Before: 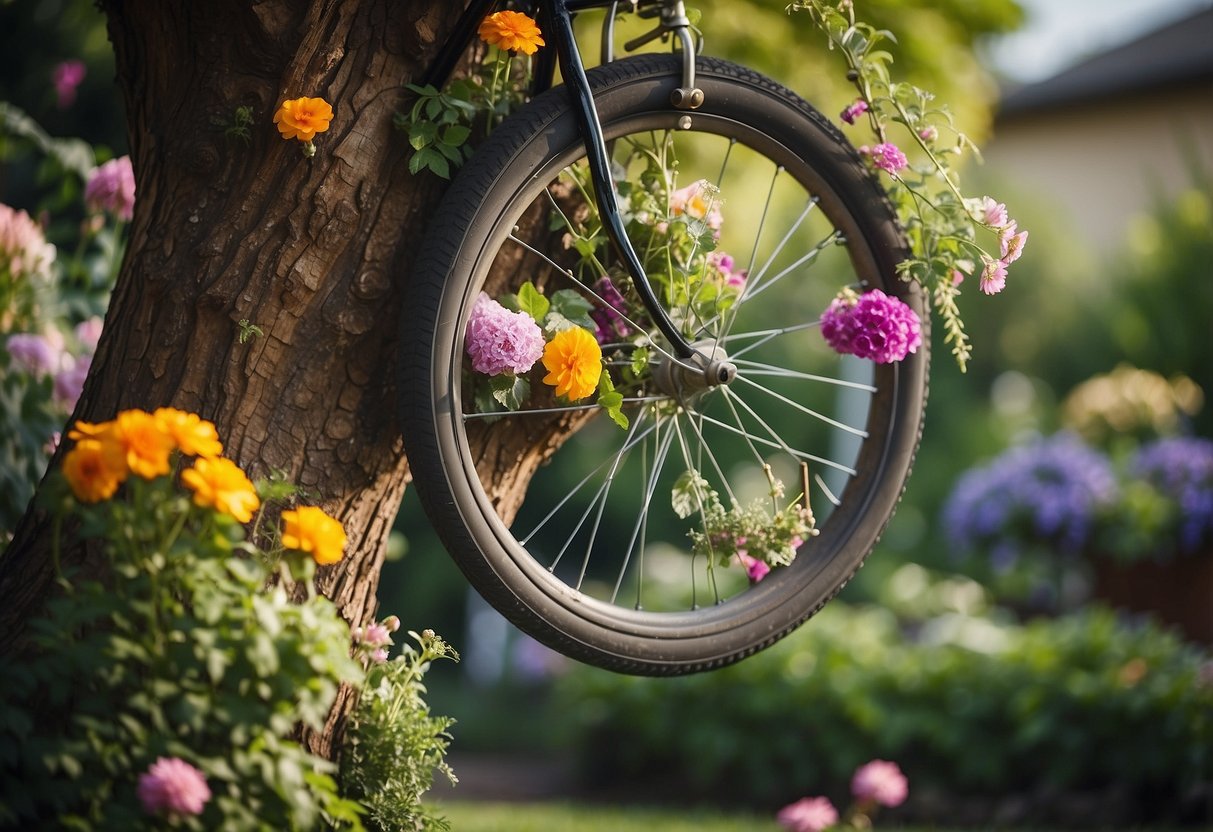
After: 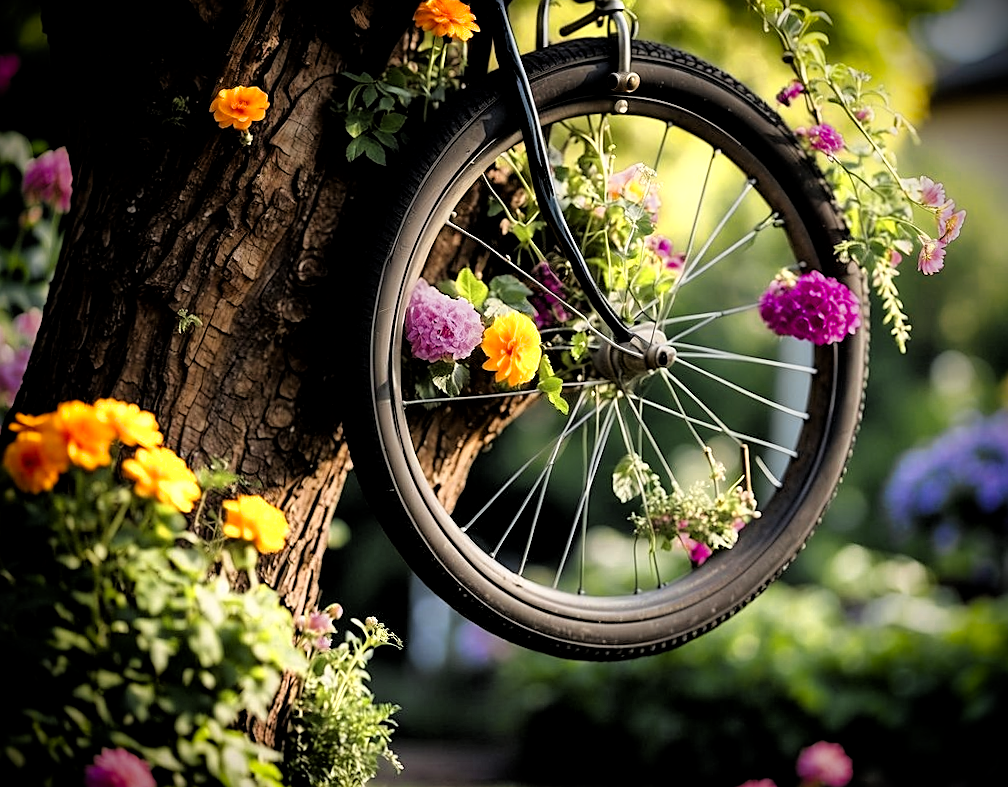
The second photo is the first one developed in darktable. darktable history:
crop and rotate: angle 0.751°, left 4.114%, top 0.935%, right 11.182%, bottom 2.604%
sharpen: on, module defaults
filmic rgb: black relative exposure -3.92 EV, white relative exposure 3.15 EV, hardness 2.87, preserve chrominance max RGB, iterations of high-quality reconstruction 0
exposure: exposure 0.191 EV, compensate exposure bias true, compensate highlight preservation false
color zones: curves: ch0 [(0.004, 0.305) (0.261, 0.623) (0.389, 0.399) (0.708, 0.571) (0.947, 0.34)]; ch1 [(0.025, 0.645) (0.229, 0.584) (0.326, 0.551) (0.484, 0.262) (0.757, 0.643)]
shadows and highlights: shadows 2.88, highlights -16.96, soften with gaussian
vignetting: brightness -0.989, saturation 0.5
local contrast: mode bilateral grid, contrast 19, coarseness 50, detail 119%, midtone range 0.2
